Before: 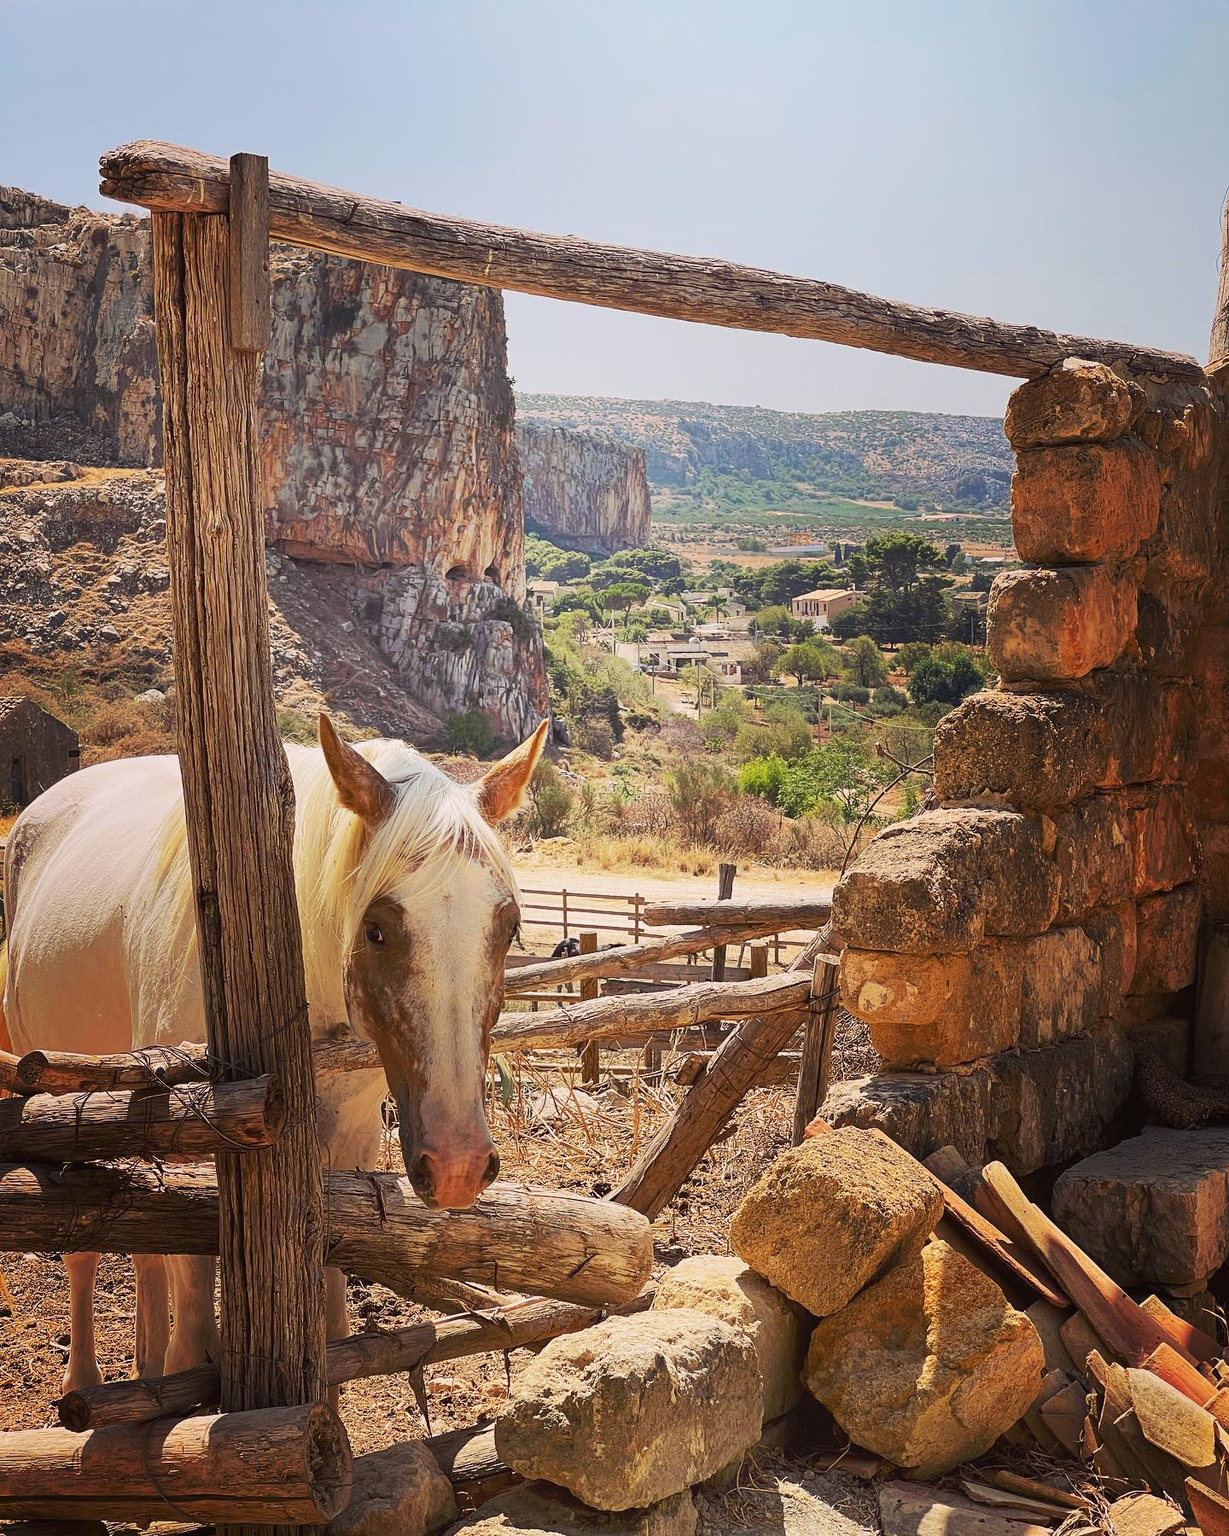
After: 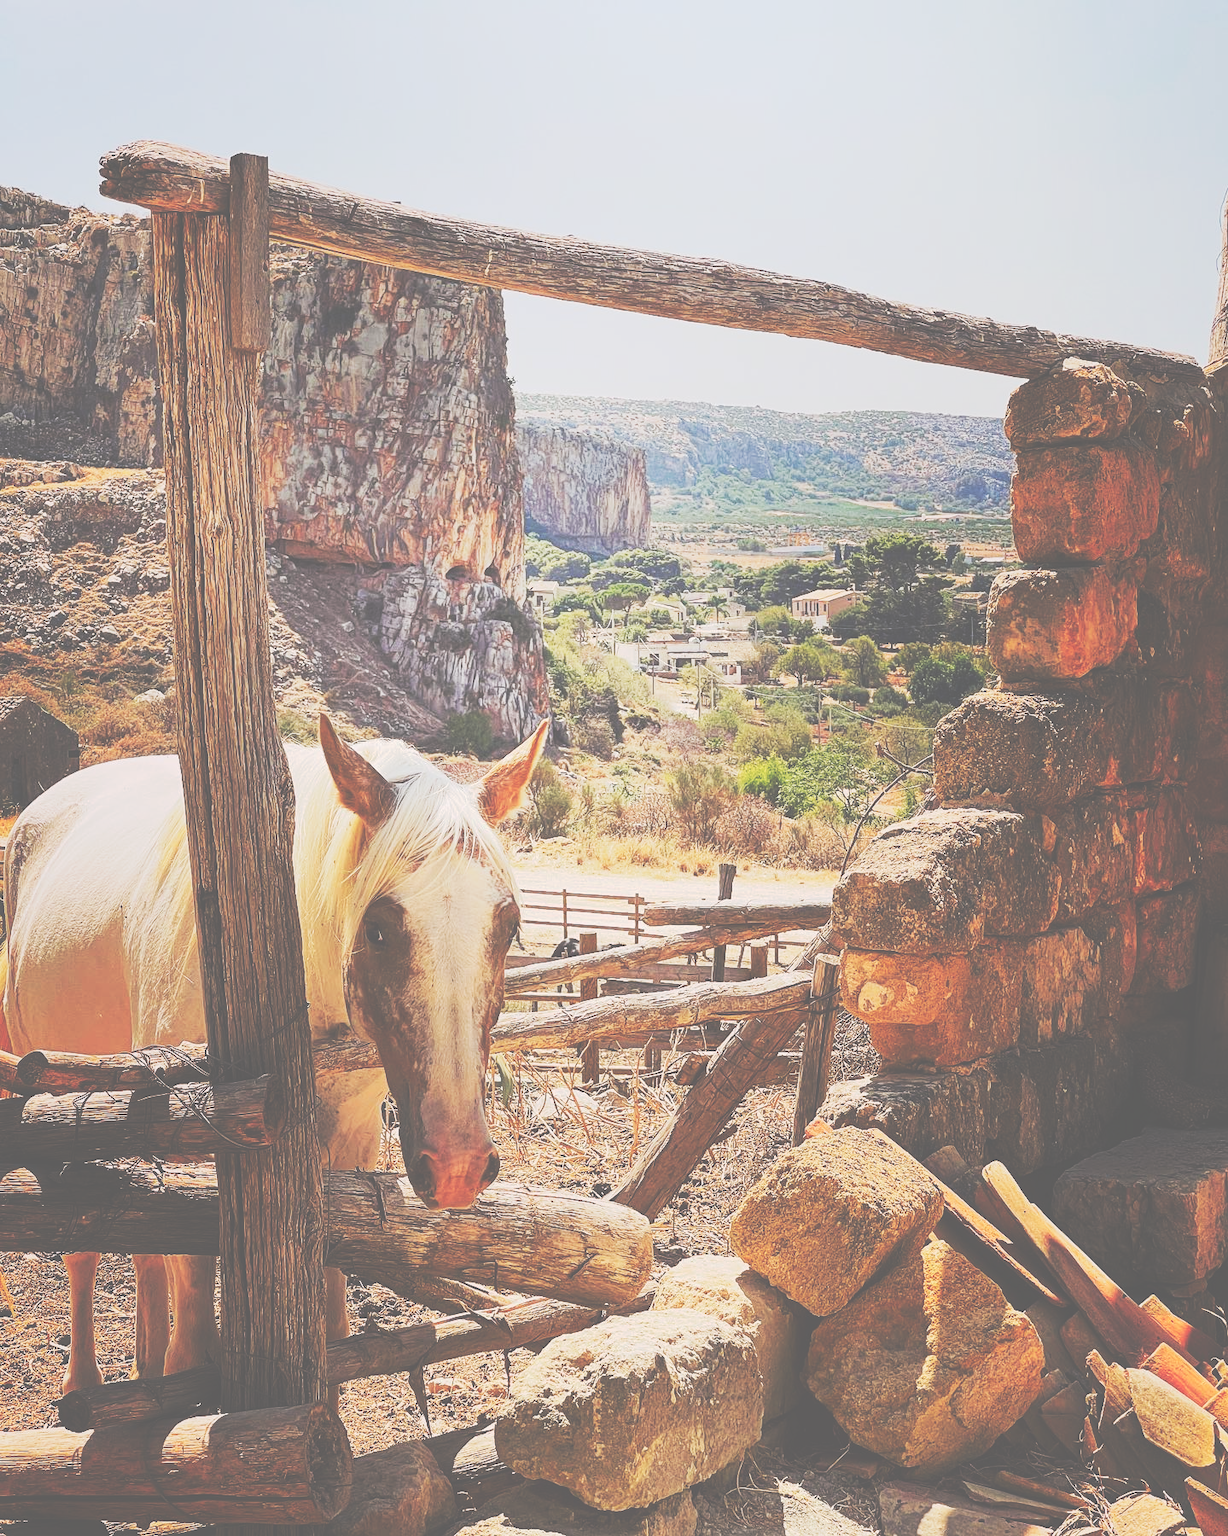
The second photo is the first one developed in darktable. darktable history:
tone curve: curves: ch0 [(0, 0) (0.003, 0.331) (0.011, 0.333) (0.025, 0.333) (0.044, 0.334) (0.069, 0.335) (0.1, 0.338) (0.136, 0.342) (0.177, 0.347) (0.224, 0.352) (0.277, 0.359) (0.335, 0.39) (0.399, 0.434) (0.468, 0.509) (0.543, 0.615) (0.623, 0.731) (0.709, 0.814) (0.801, 0.88) (0.898, 0.921) (1, 1)], preserve colors none
exposure: black level correction -0.087, compensate highlight preservation false
